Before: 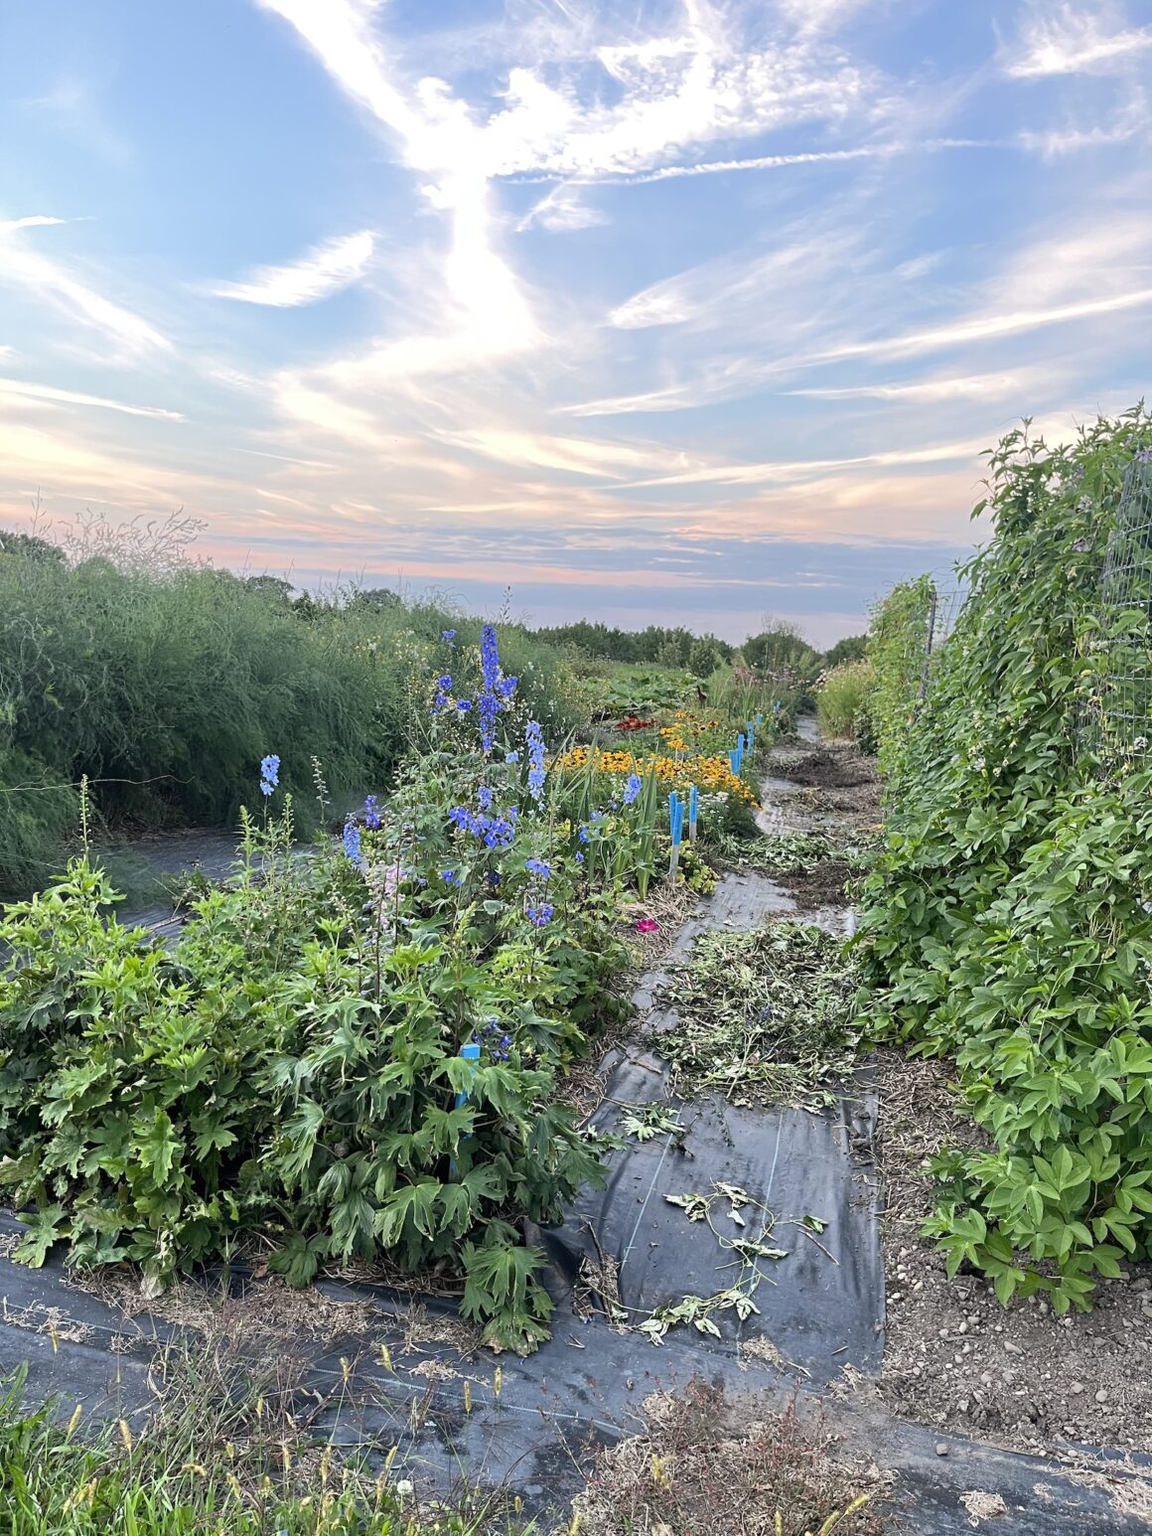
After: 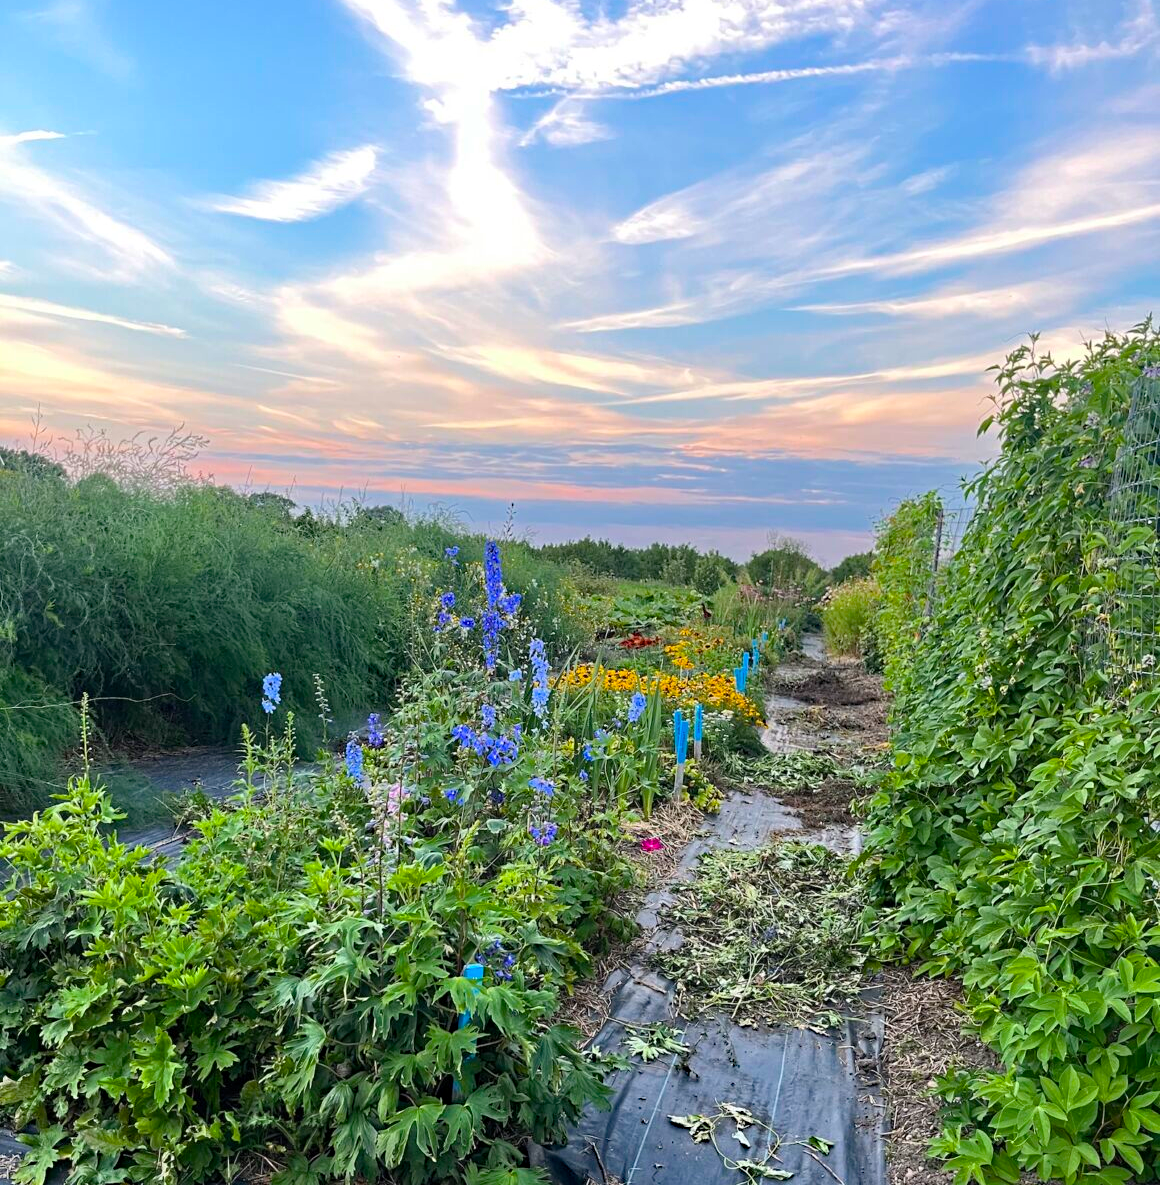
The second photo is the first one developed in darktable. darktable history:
color balance rgb: perceptual saturation grading › global saturation 30%, global vibrance 10%
haze removal: strength 0.29, distance 0.25, compatibility mode true, adaptive false
crop: top 5.667%, bottom 17.637%
